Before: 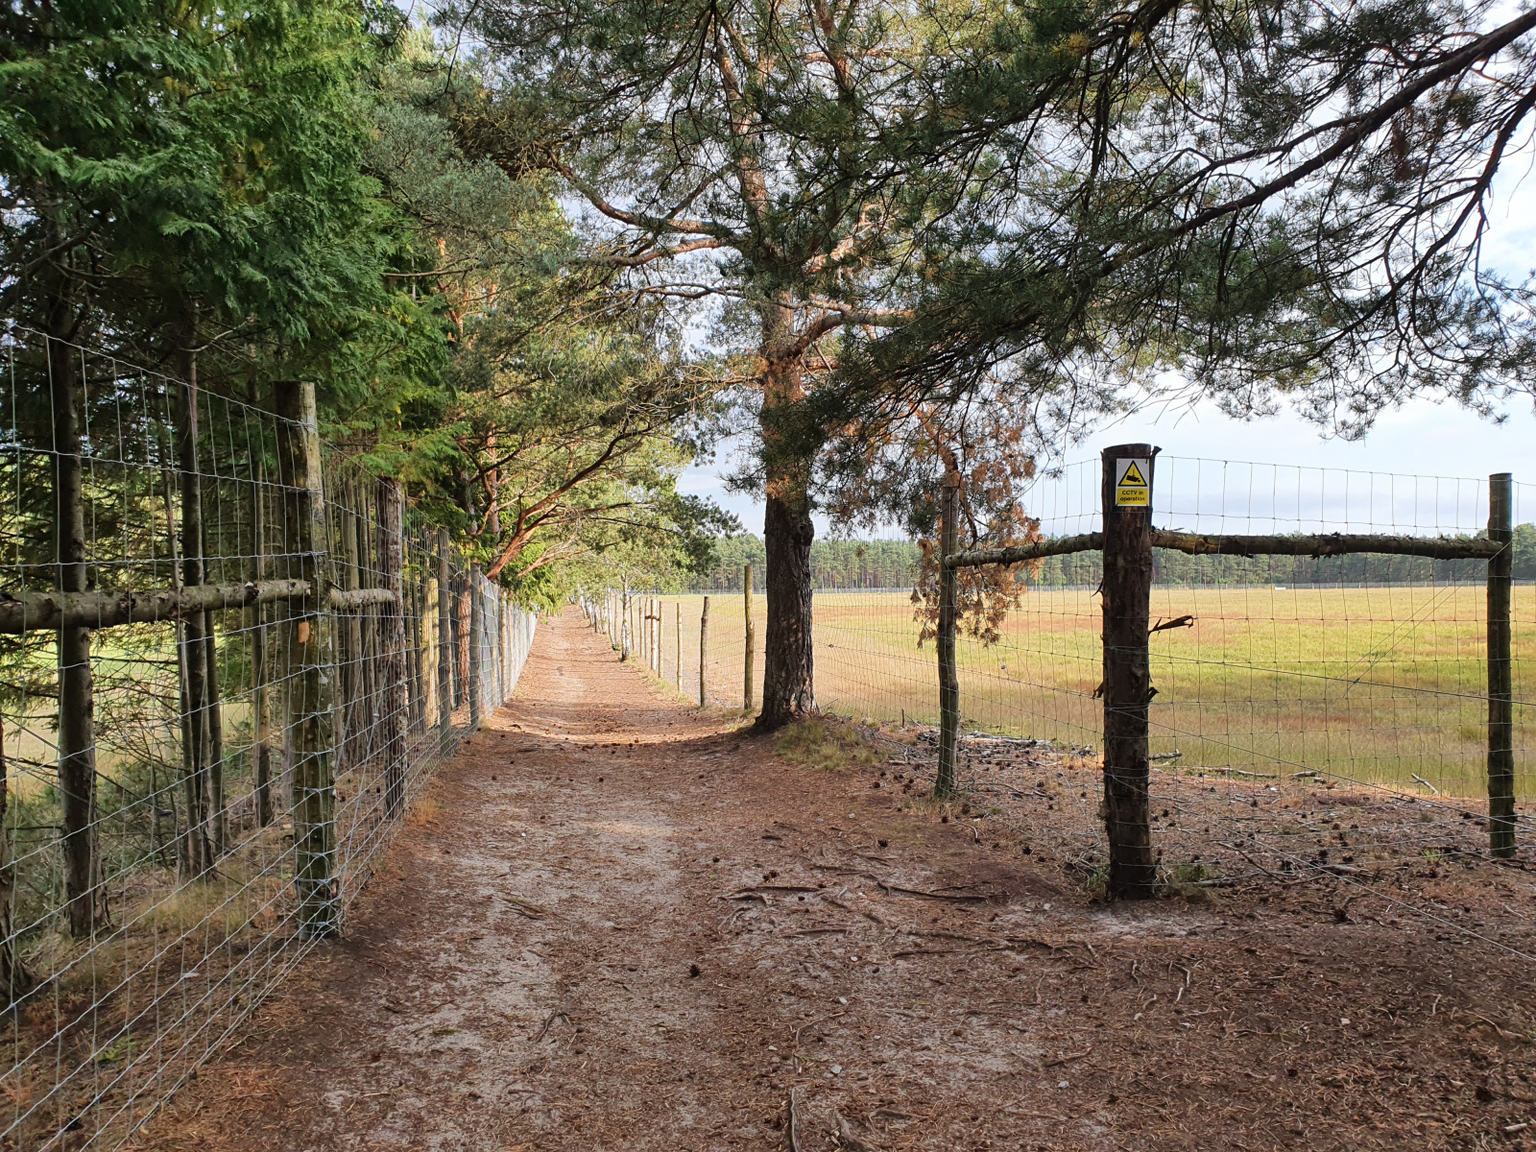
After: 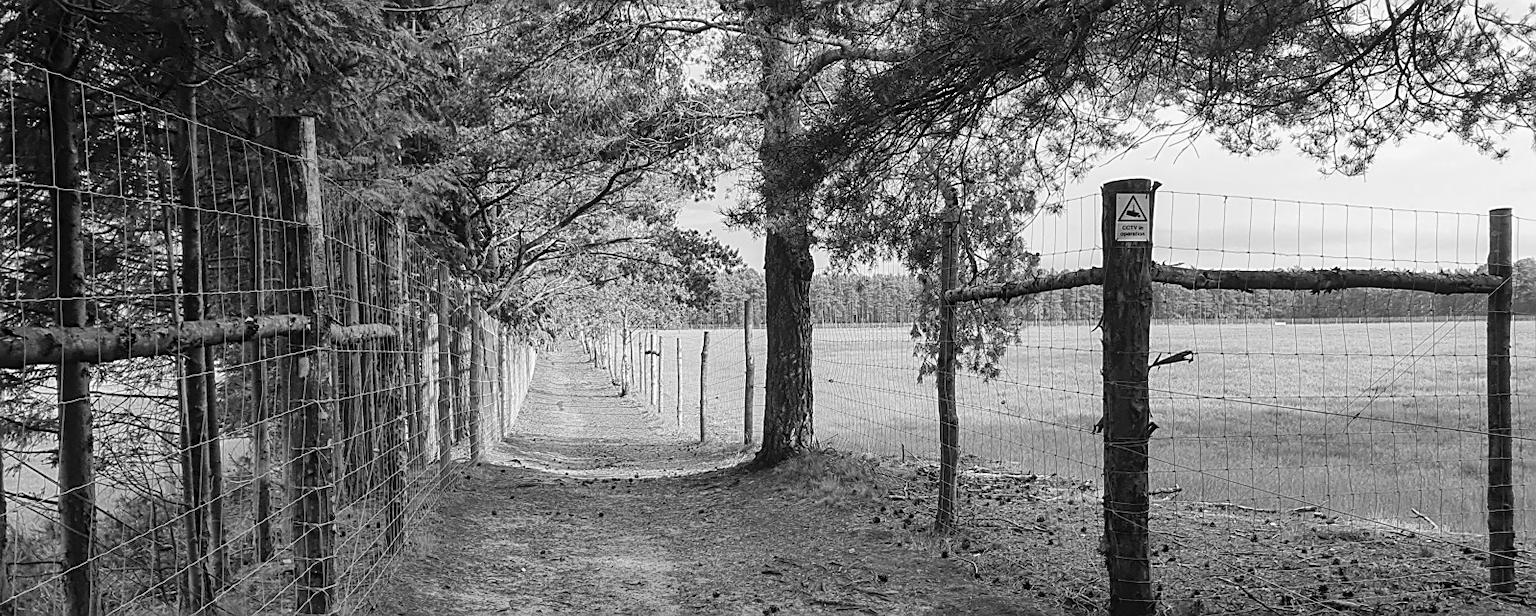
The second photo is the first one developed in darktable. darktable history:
monochrome: on, module defaults
local contrast: detail 110%
sharpen: on, module defaults
crop and rotate: top 23.043%, bottom 23.437%
